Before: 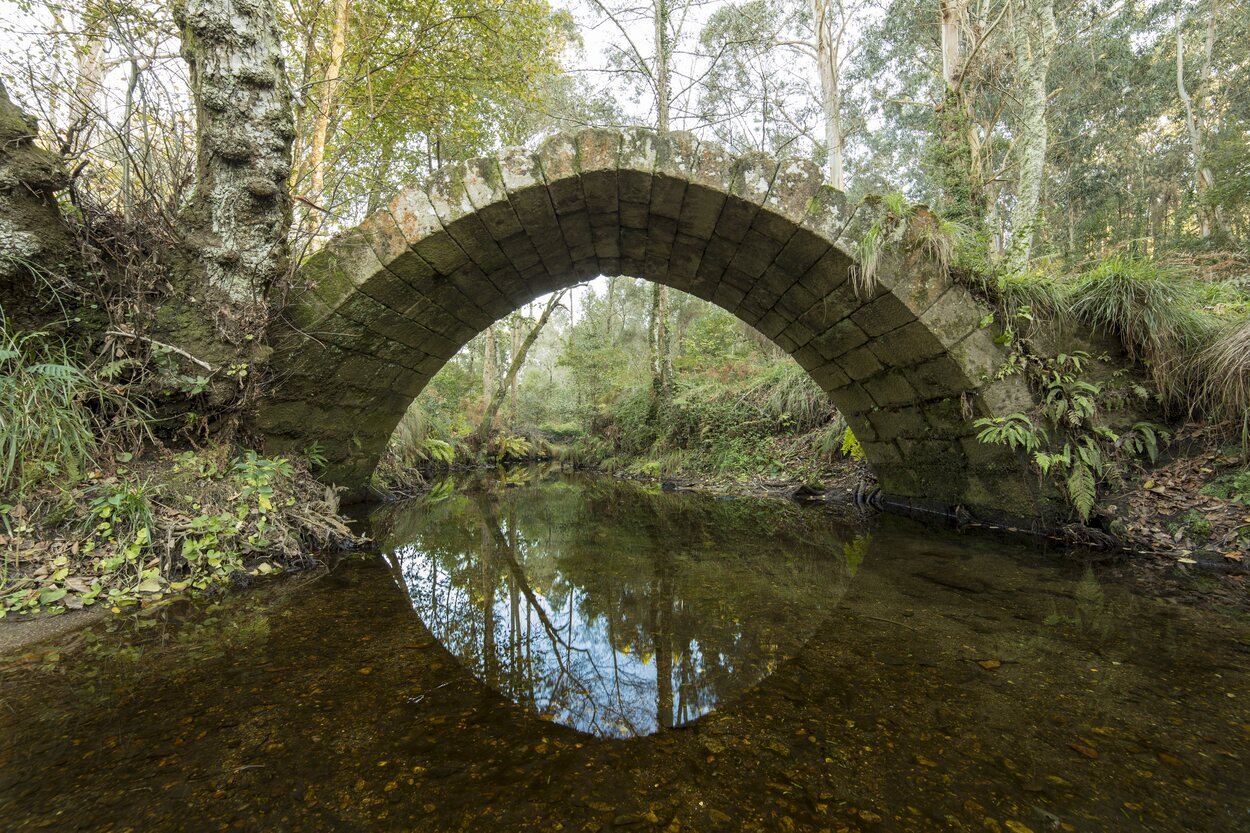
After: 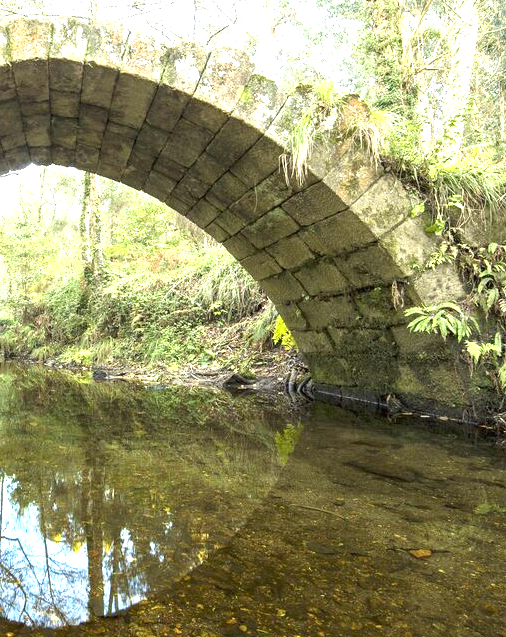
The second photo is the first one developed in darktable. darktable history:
crop: left 45.541%, top 13.413%, right 13.979%, bottom 10.022%
exposure: black level correction 0, exposure 1.761 EV, compensate highlight preservation false
